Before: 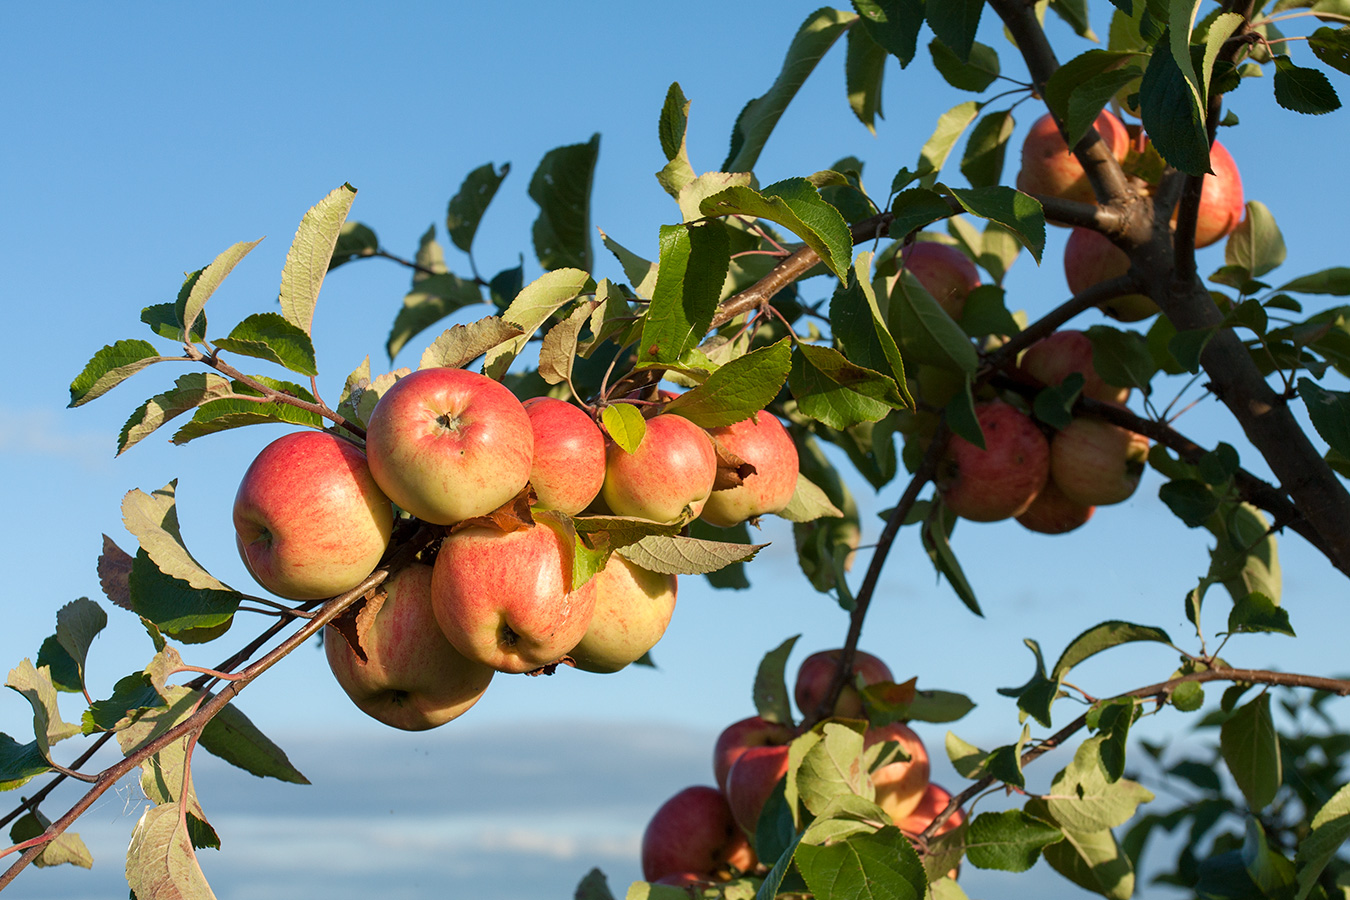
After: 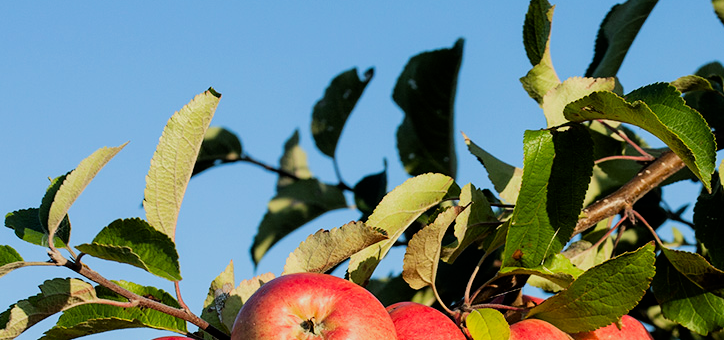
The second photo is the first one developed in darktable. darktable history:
contrast brightness saturation: contrast 0.04, saturation 0.16
crop: left 10.121%, top 10.631%, right 36.218%, bottom 51.526%
filmic rgb: black relative exposure -5 EV, hardness 2.88, contrast 1.3, highlights saturation mix -30%
white balance: red 0.978, blue 0.999
